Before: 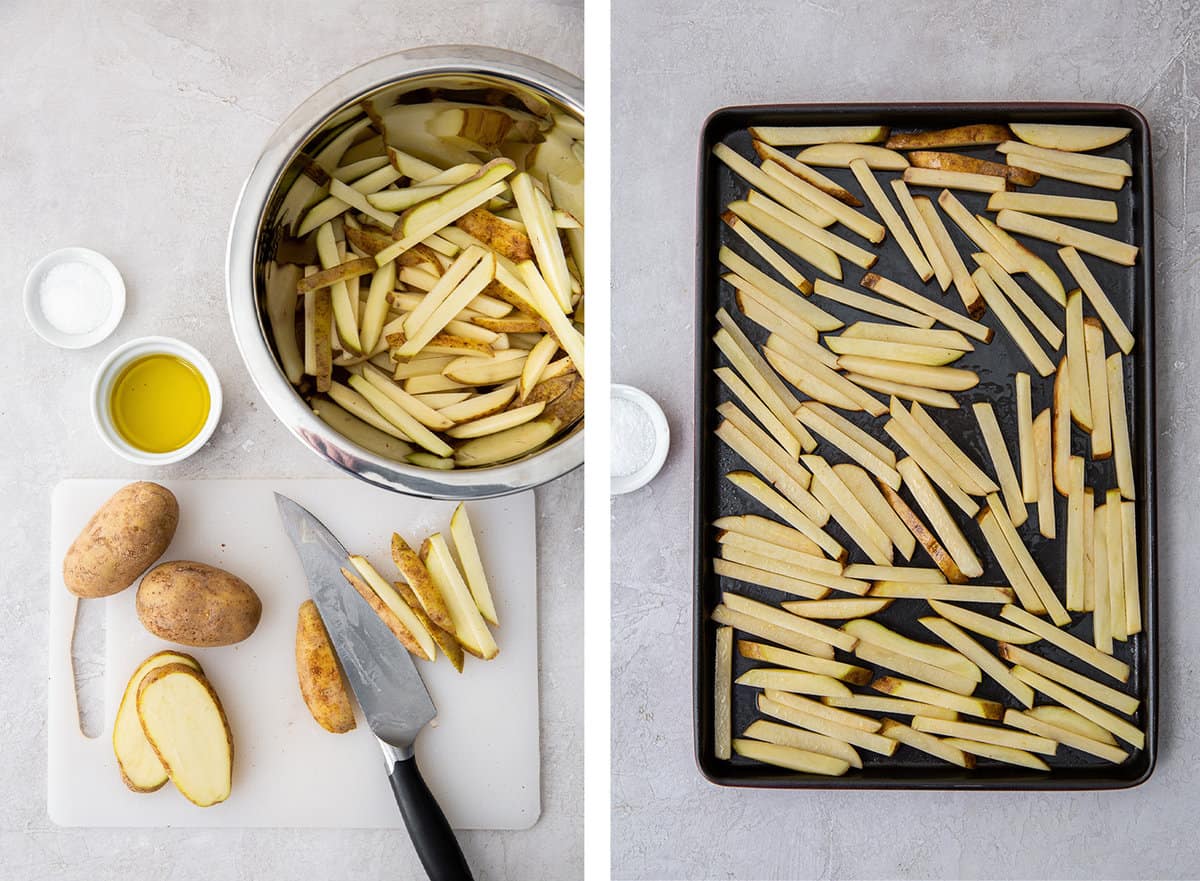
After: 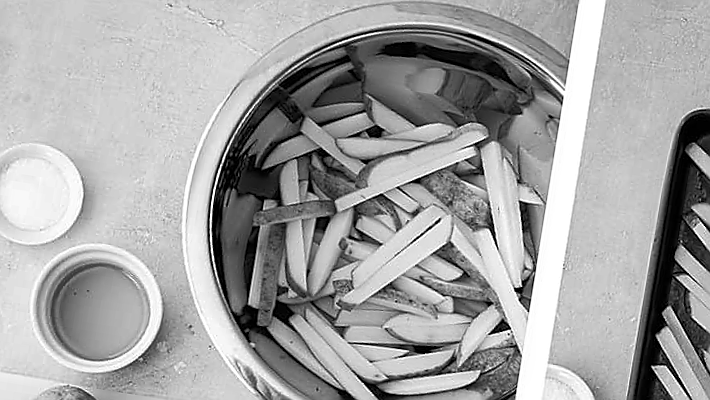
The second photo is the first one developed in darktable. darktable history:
crop: left 10.121%, top 10.631%, right 36.218%, bottom 51.526%
rotate and perspective: rotation 9.12°, automatic cropping off
sharpen: radius 1.4, amount 1.25, threshold 0.7
shadows and highlights: white point adjustment 0.05, highlights color adjustment 55.9%, soften with gaussian
contrast brightness saturation: saturation -0.05
monochrome: on, module defaults
